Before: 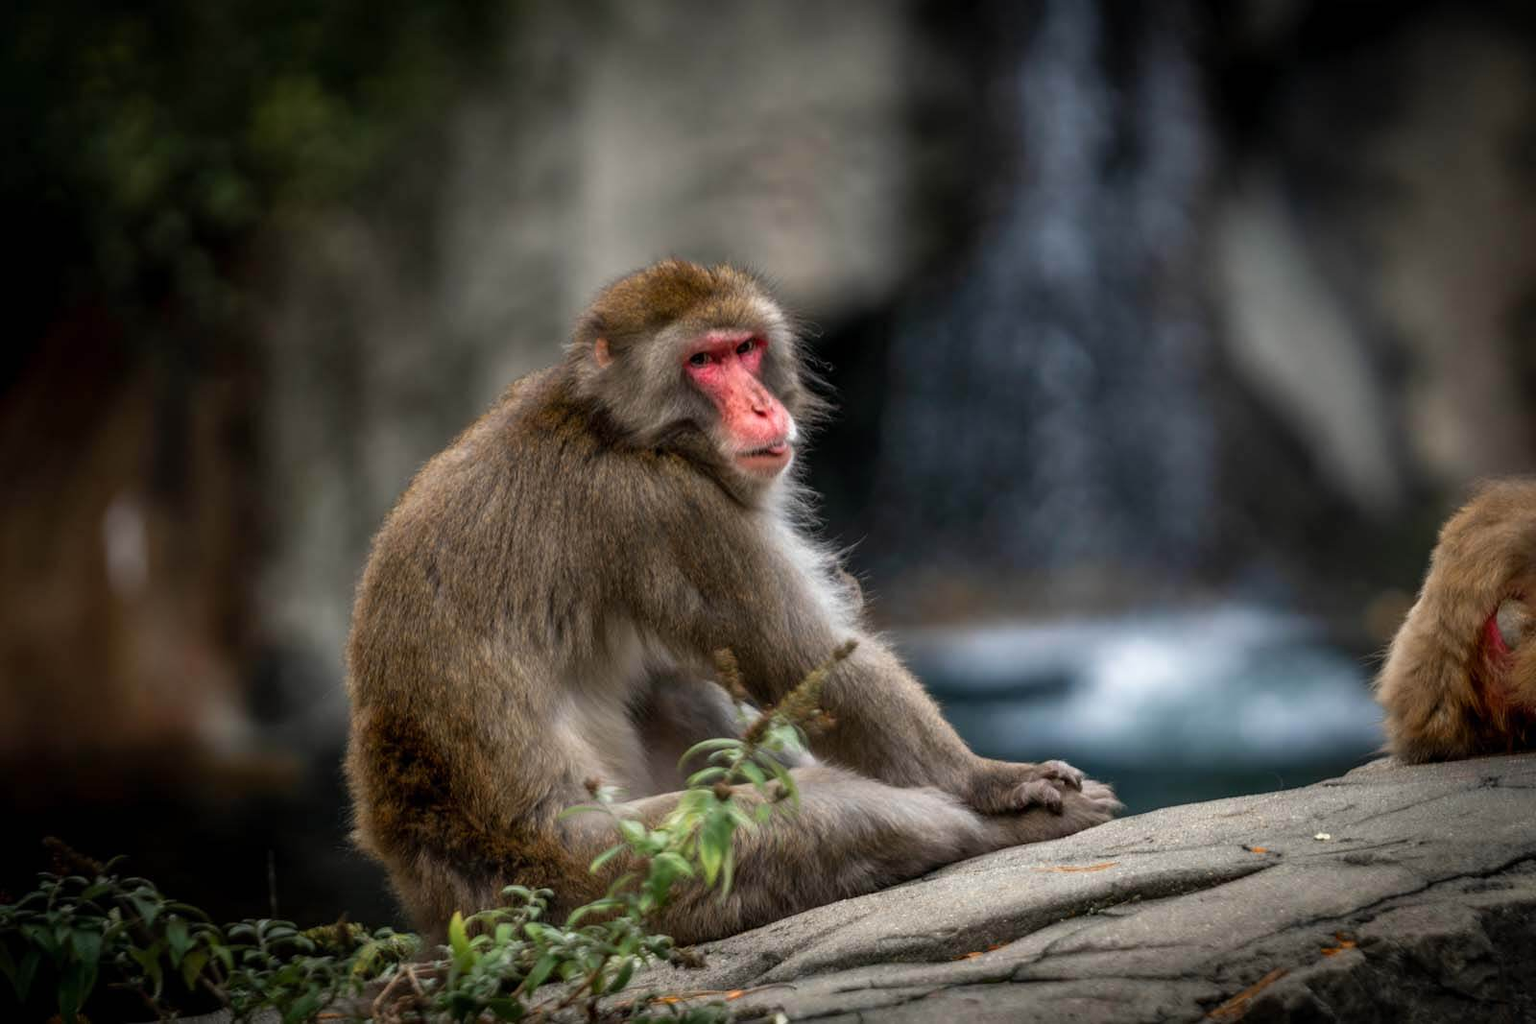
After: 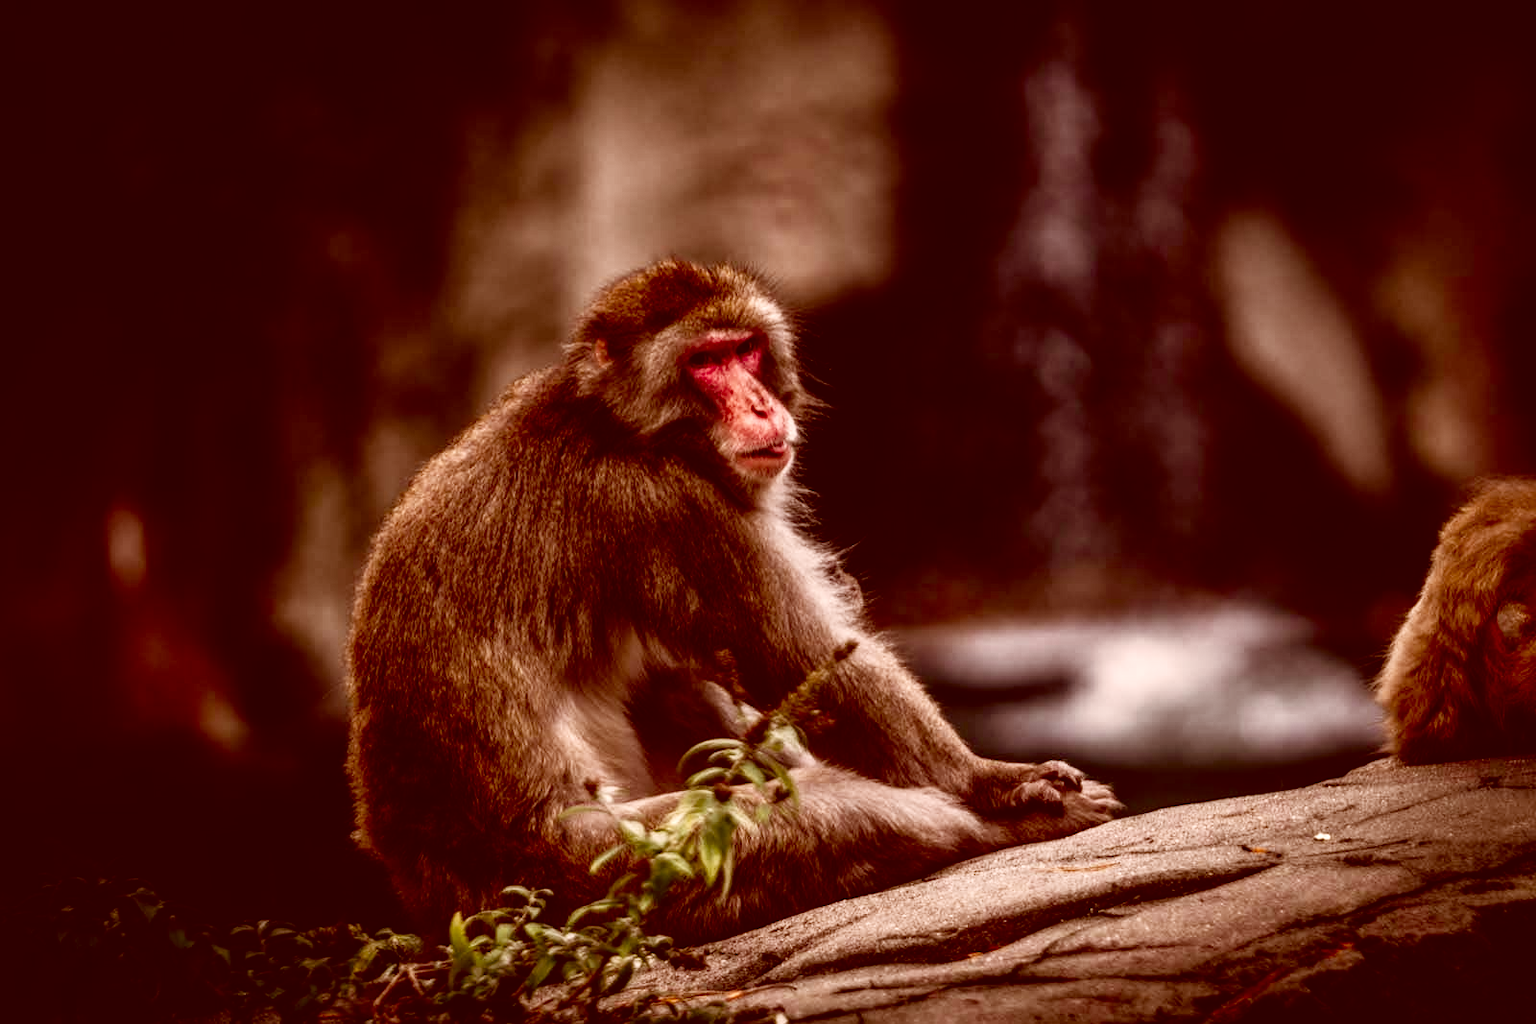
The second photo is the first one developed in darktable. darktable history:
local contrast: on, module defaults
contrast brightness saturation: brightness -0.52
color correction: highlights a* 9.03, highlights b* 8.71, shadows a* 40, shadows b* 40, saturation 0.8
base curve: curves: ch0 [(0, 0) (0.028, 0.03) (0.121, 0.232) (0.46, 0.748) (0.859, 0.968) (1, 1)], preserve colors none
